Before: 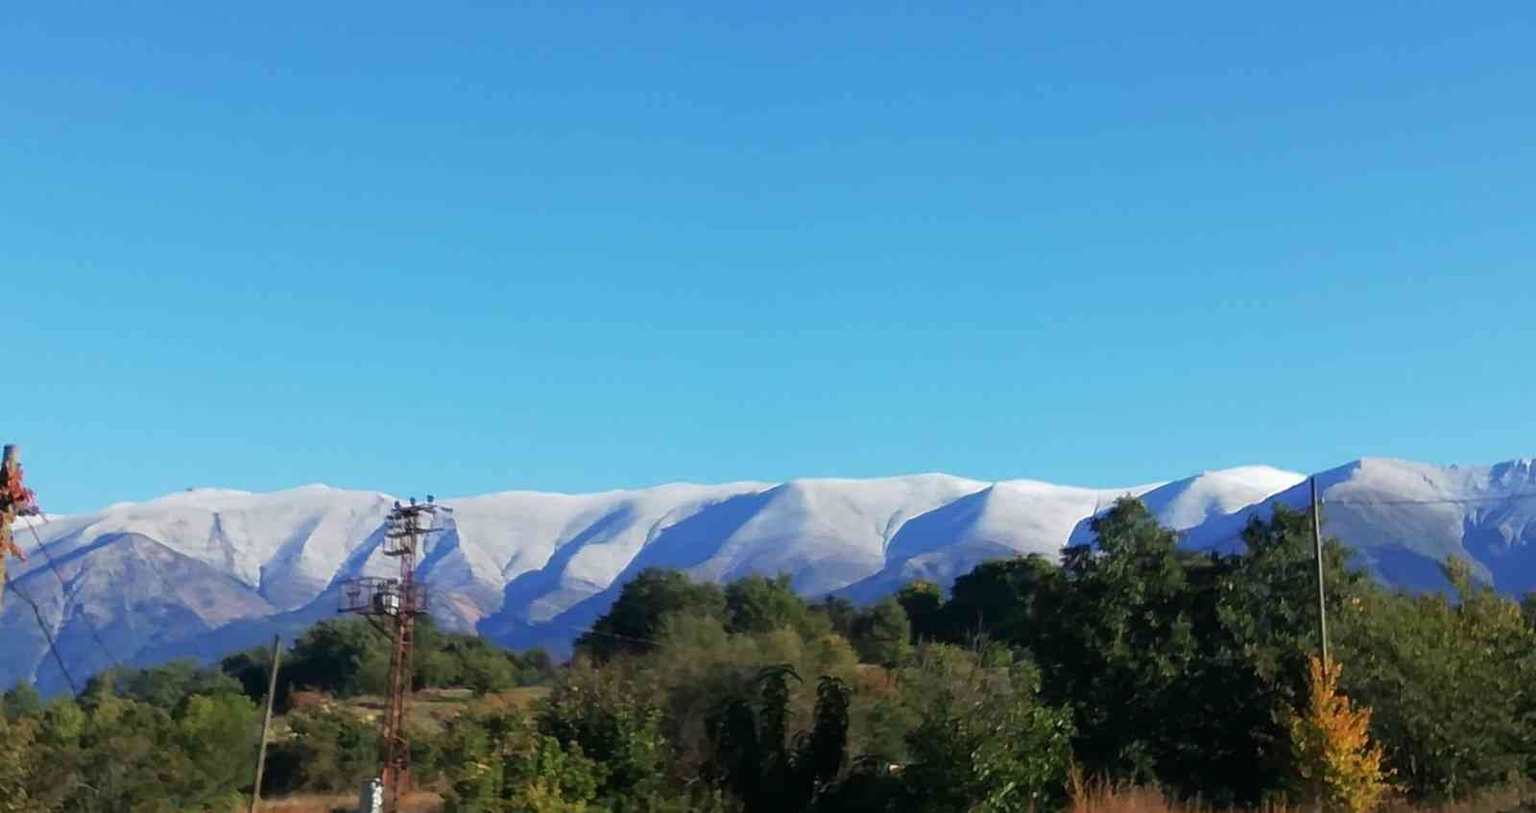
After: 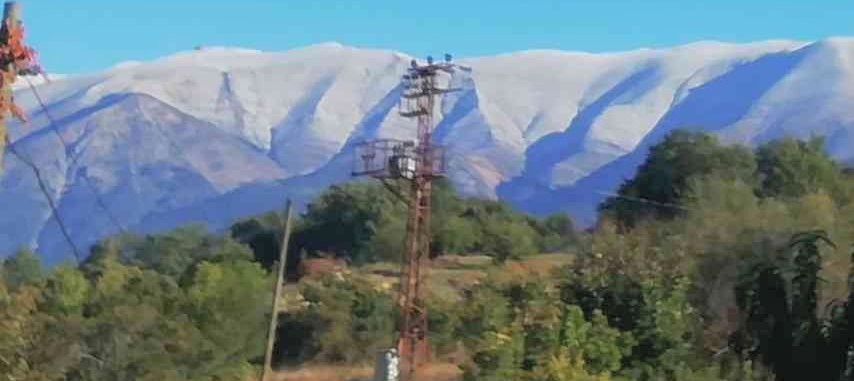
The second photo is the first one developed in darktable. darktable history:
contrast brightness saturation: brightness 0.13
crop and rotate: top 54.778%, right 46.61%, bottom 0.159%
shadows and highlights: on, module defaults
